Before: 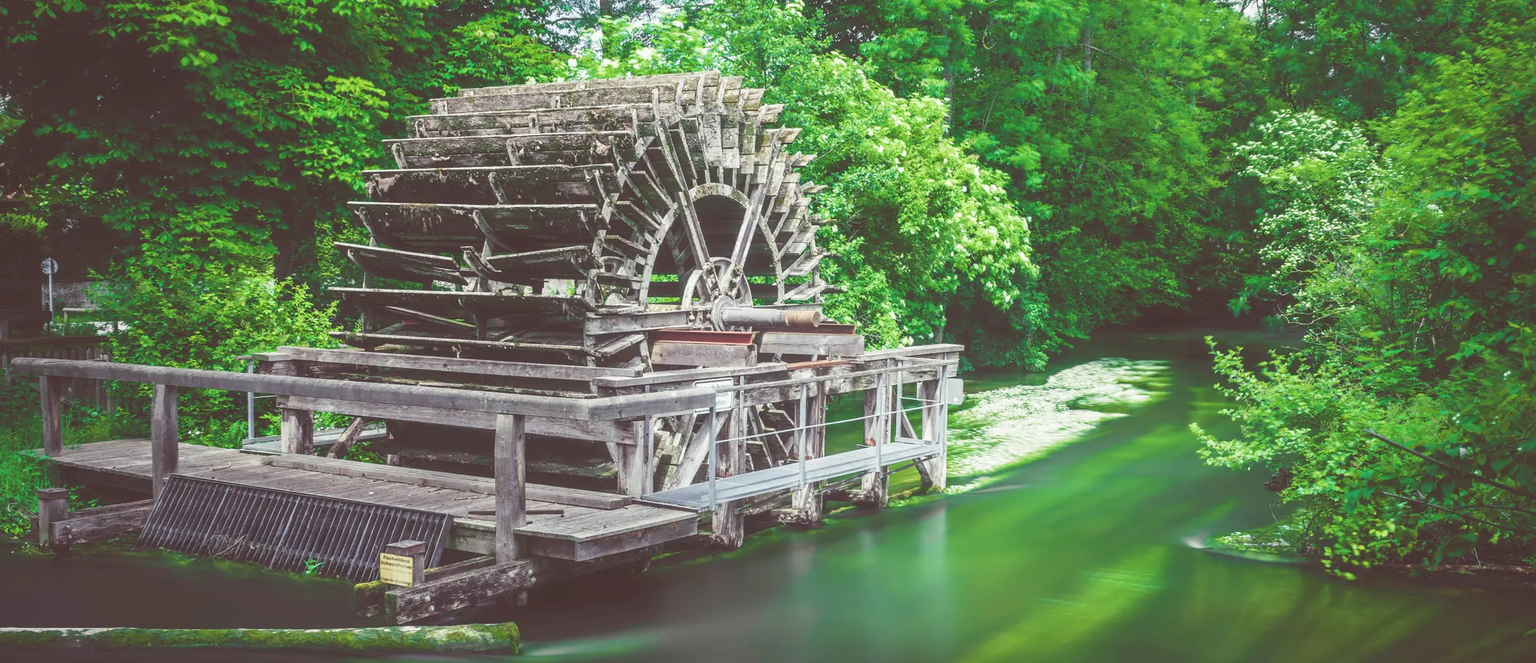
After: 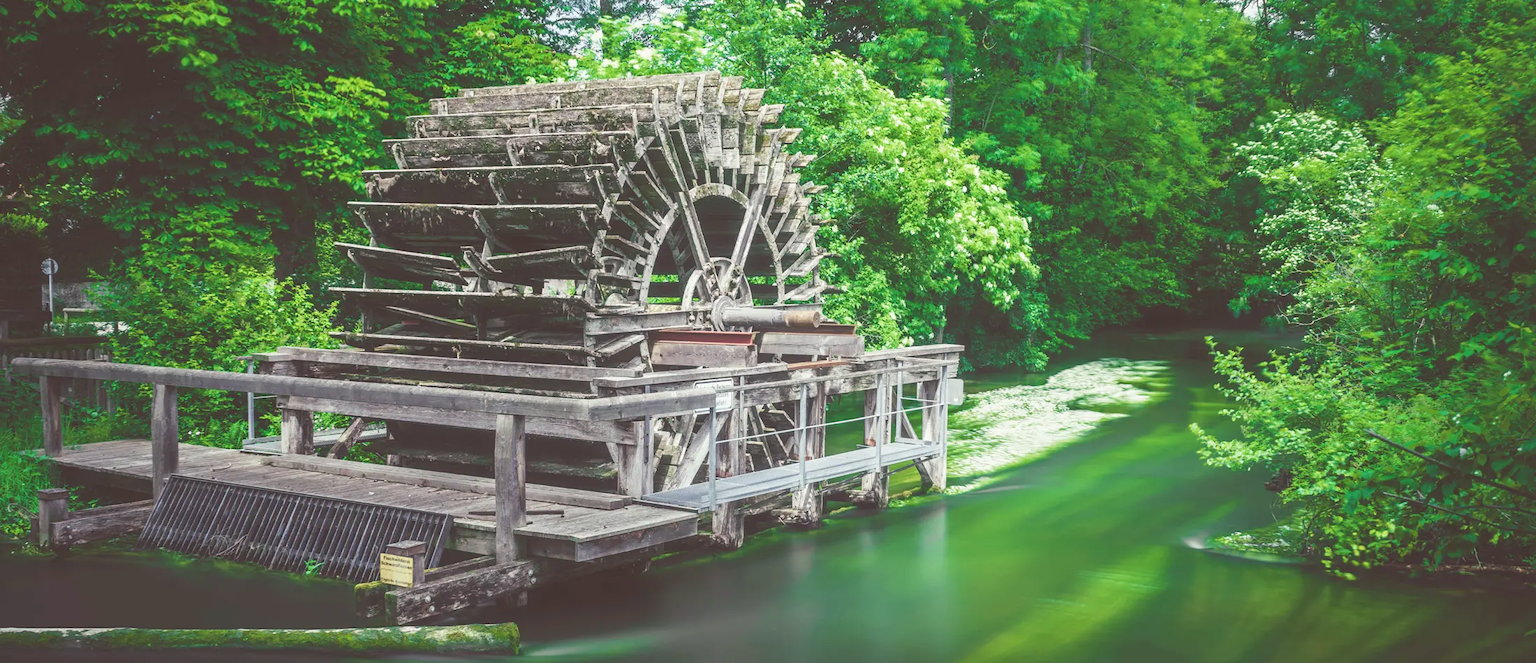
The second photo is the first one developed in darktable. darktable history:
color balance rgb: shadows lift › chroma 2.812%, shadows lift › hue 192.41°, power › chroma 0.233%, power › hue 62.59°, perceptual saturation grading › global saturation -0.005%
